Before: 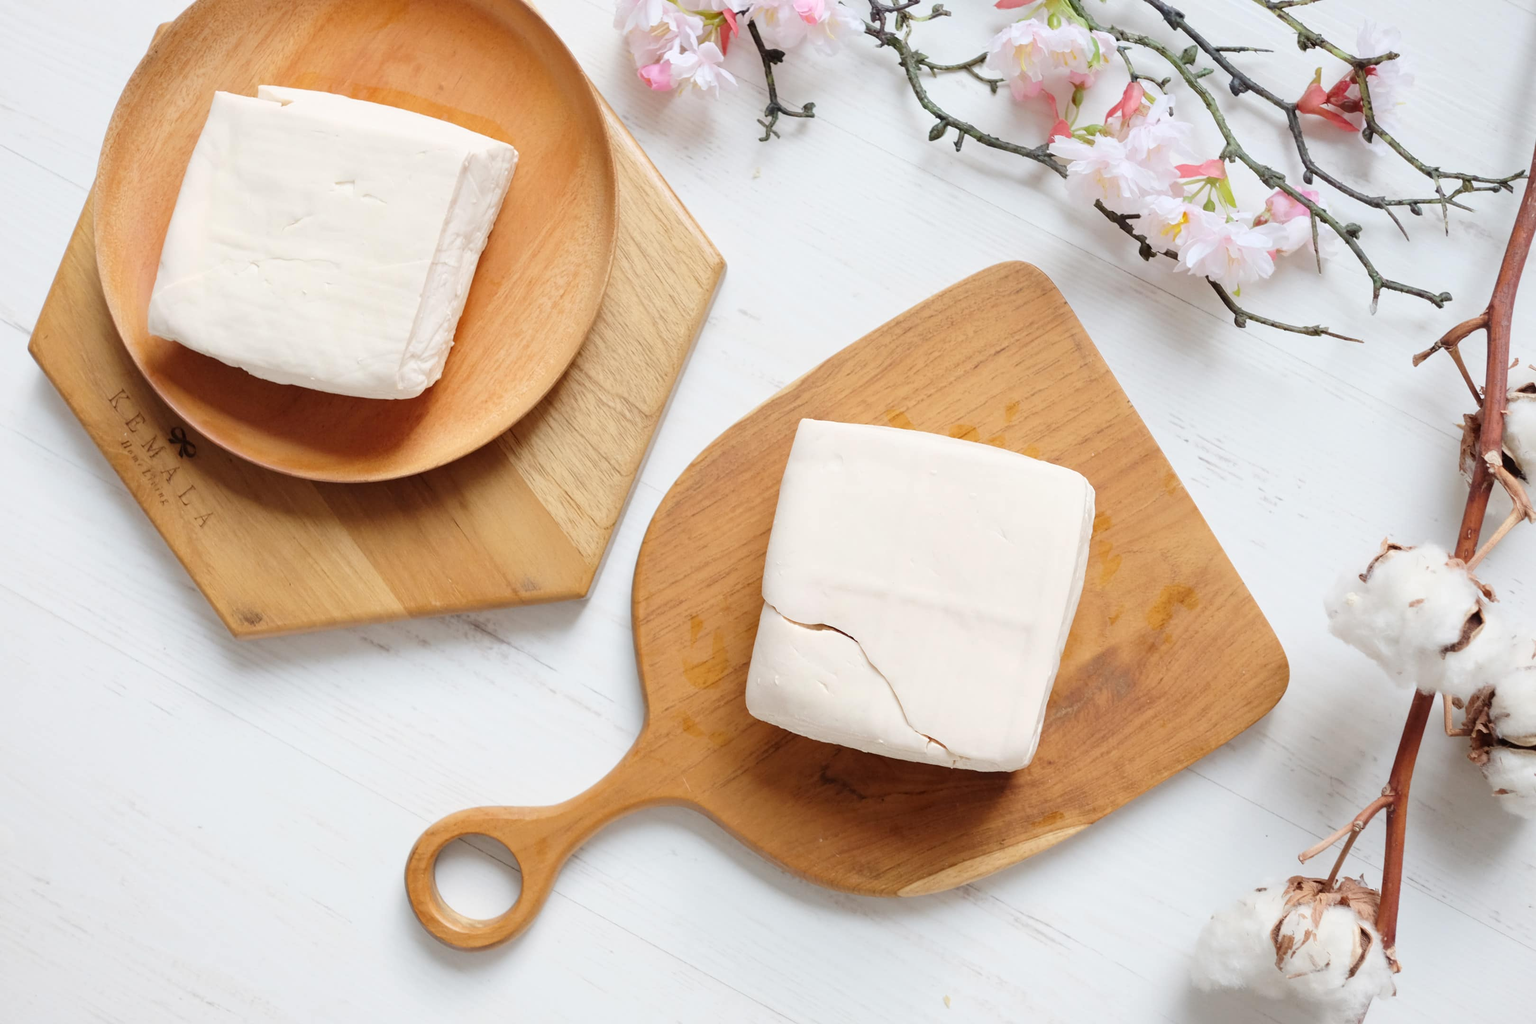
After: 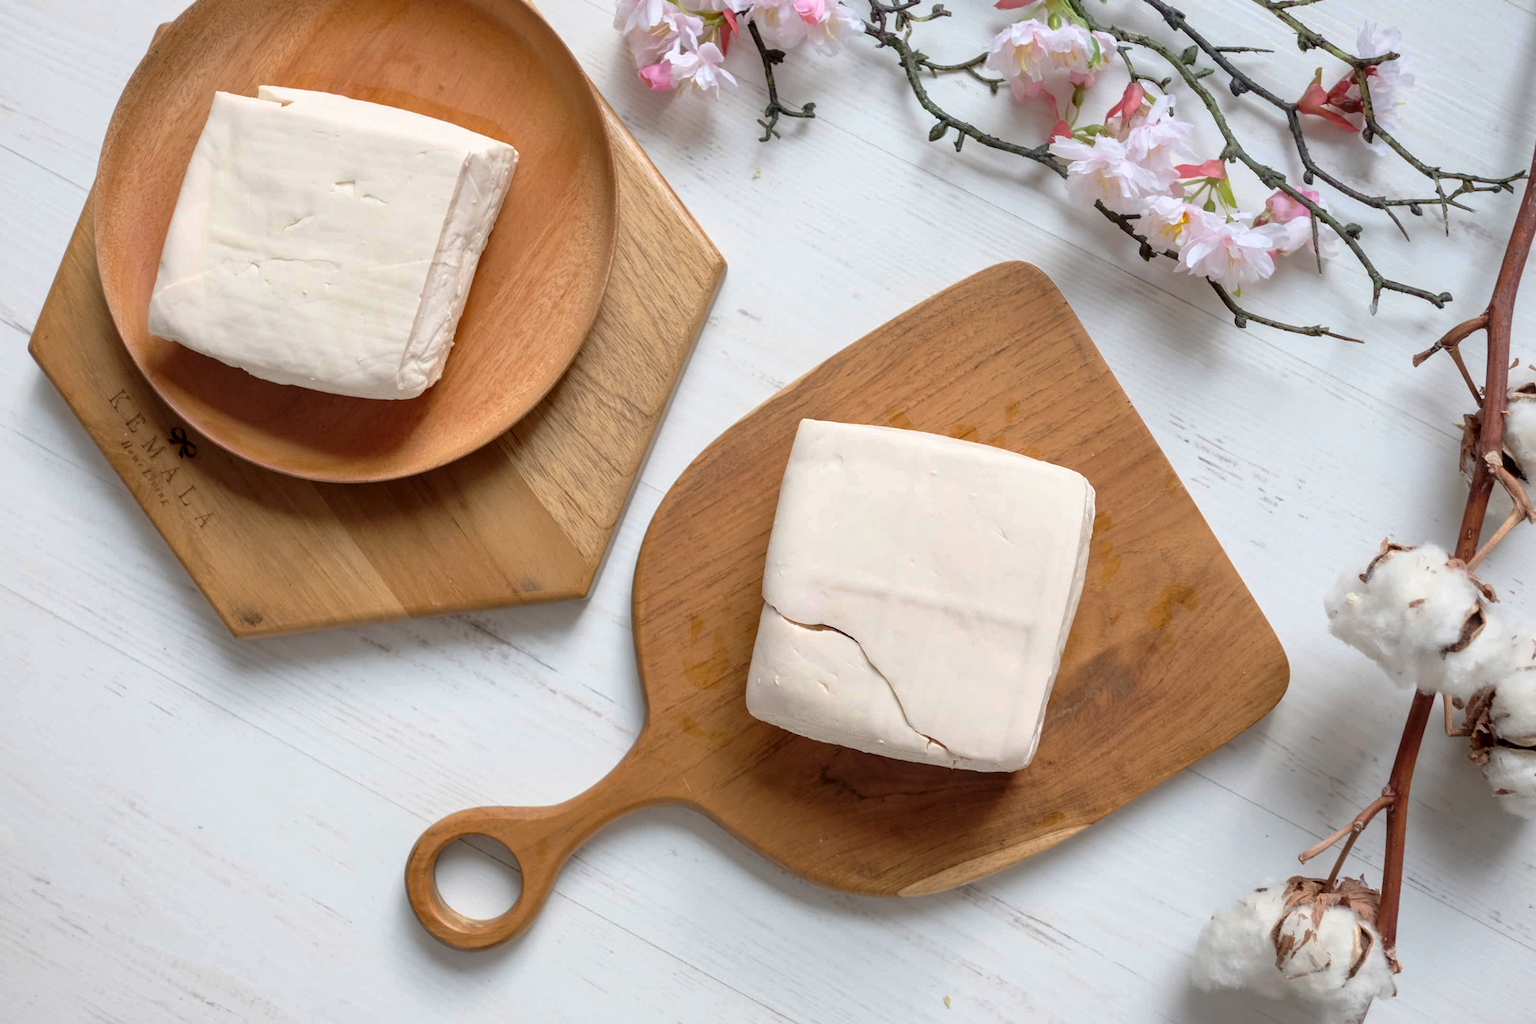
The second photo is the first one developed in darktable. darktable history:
base curve: curves: ch0 [(0, 0) (0.595, 0.418) (1, 1)], preserve colors none
local contrast: on, module defaults
